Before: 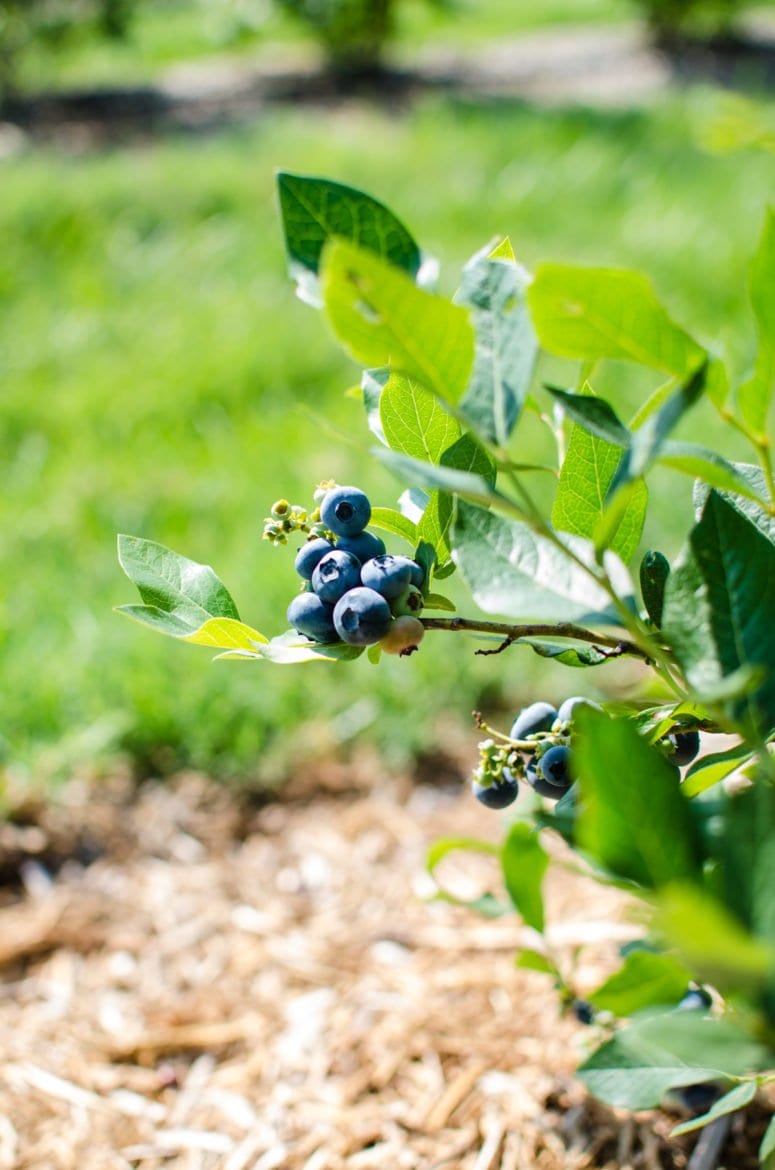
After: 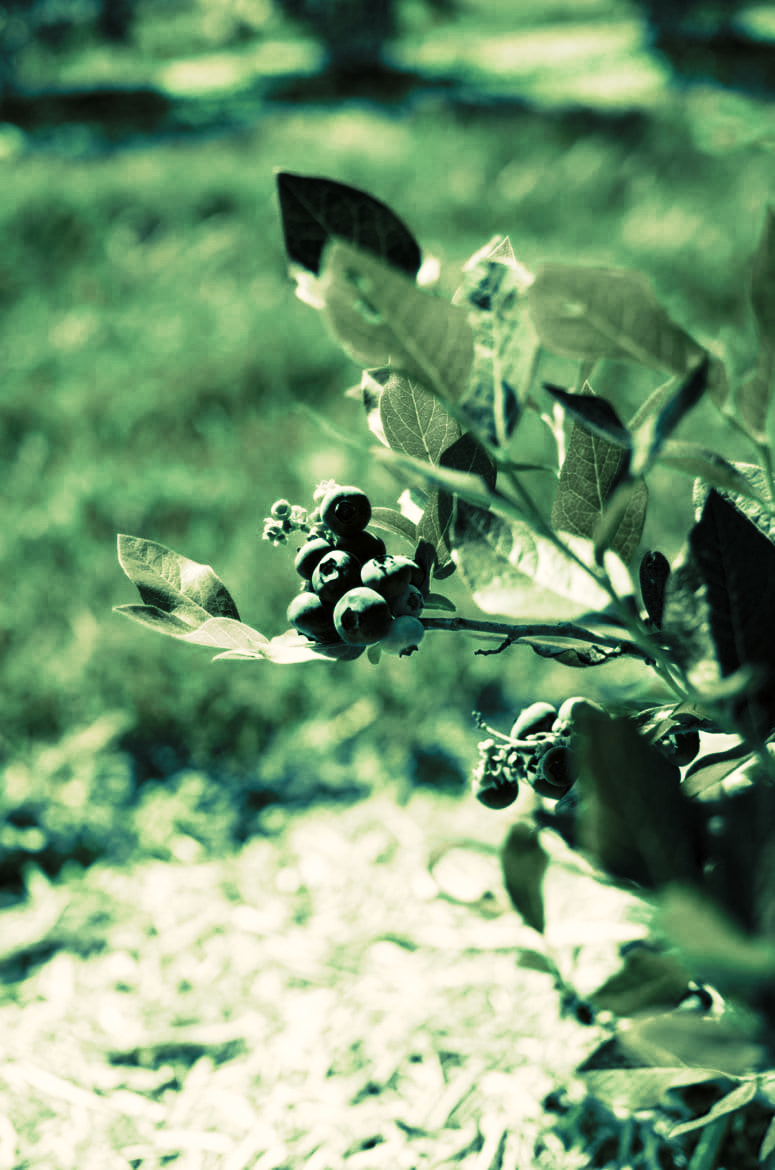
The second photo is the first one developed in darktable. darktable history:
tone curve: curves: ch0 [(0, 0) (0.003, 0.007) (0.011, 0.01) (0.025, 0.016) (0.044, 0.025) (0.069, 0.036) (0.1, 0.052) (0.136, 0.073) (0.177, 0.103) (0.224, 0.135) (0.277, 0.177) (0.335, 0.233) (0.399, 0.303) (0.468, 0.376) (0.543, 0.469) (0.623, 0.581) (0.709, 0.723) (0.801, 0.863) (0.898, 0.938) (1, 1)], preserve colors none
color look up table: target L [84.17, 79.09, 82.61, 94.25, 51.02, 52.07, 15.8, 69.95, 7.855, 61.06, 46.55, 6.884, 8.768, 1.221, 0.604, 92.97, 88.5, 87.97, 68.68, 61.4, 83.4, 75.33, 82.85, 46.72, 58.43, 36.66, 42.08, 25.09, 94.46, 82.64, 92.94, 94.12, 87.49, 63.05, 48.34, 61.63, 66.69, 9.351, 40.14, 28.48, 42.51, 5.452, 0.347, 63.08, 21.36, 44.38, 10.07, 45.34, 7.855], target a [-2.557, -6.534, -4.539, -0.129, -21.87, -22.18, -12.64, -15.21, -5.186, -23.93, -21.78, -4.316, -6.179, -0.852, -0.47, -1.457, -1.335, -2.138, -16.68, -24.82, -0.76, -7.953, -3.168, -20.46, -24.56, -17.03, -20.37, -16.74, -1.12, -2.533, -1.67, -0.807, -1.471, -23.82, -20.81, -24.76, -18.69, -6.069, -19.37, -16.89, -20.42, -3.537, -0.276, -23.6, -15.16, -21.27, -6.716, -21.14, -5.186], target b [14.82, 15.43, 16.21, 9.497, -1.021, 0.936, 11.13, 18.3, 5.22, 15.93, -0.667, 4.446, 5.436, 0.673, 0.305, 12.68, 14.97, 14.77, 20.01, 17.49, 13.92, 15.63, 14.37, -3.995, 12.82, 5.105, 1.658, 11.97, 9.787, 14.72, 13.39, 10.49, 16.19, 19.57, -3.669, 18.6, 18.91, 5.636, 4.185, 10.25, 1.162, 2.949, 0.209, 19.62, 13.59, 1.012, 5.422, -2.064, 5.22], num patches 49
